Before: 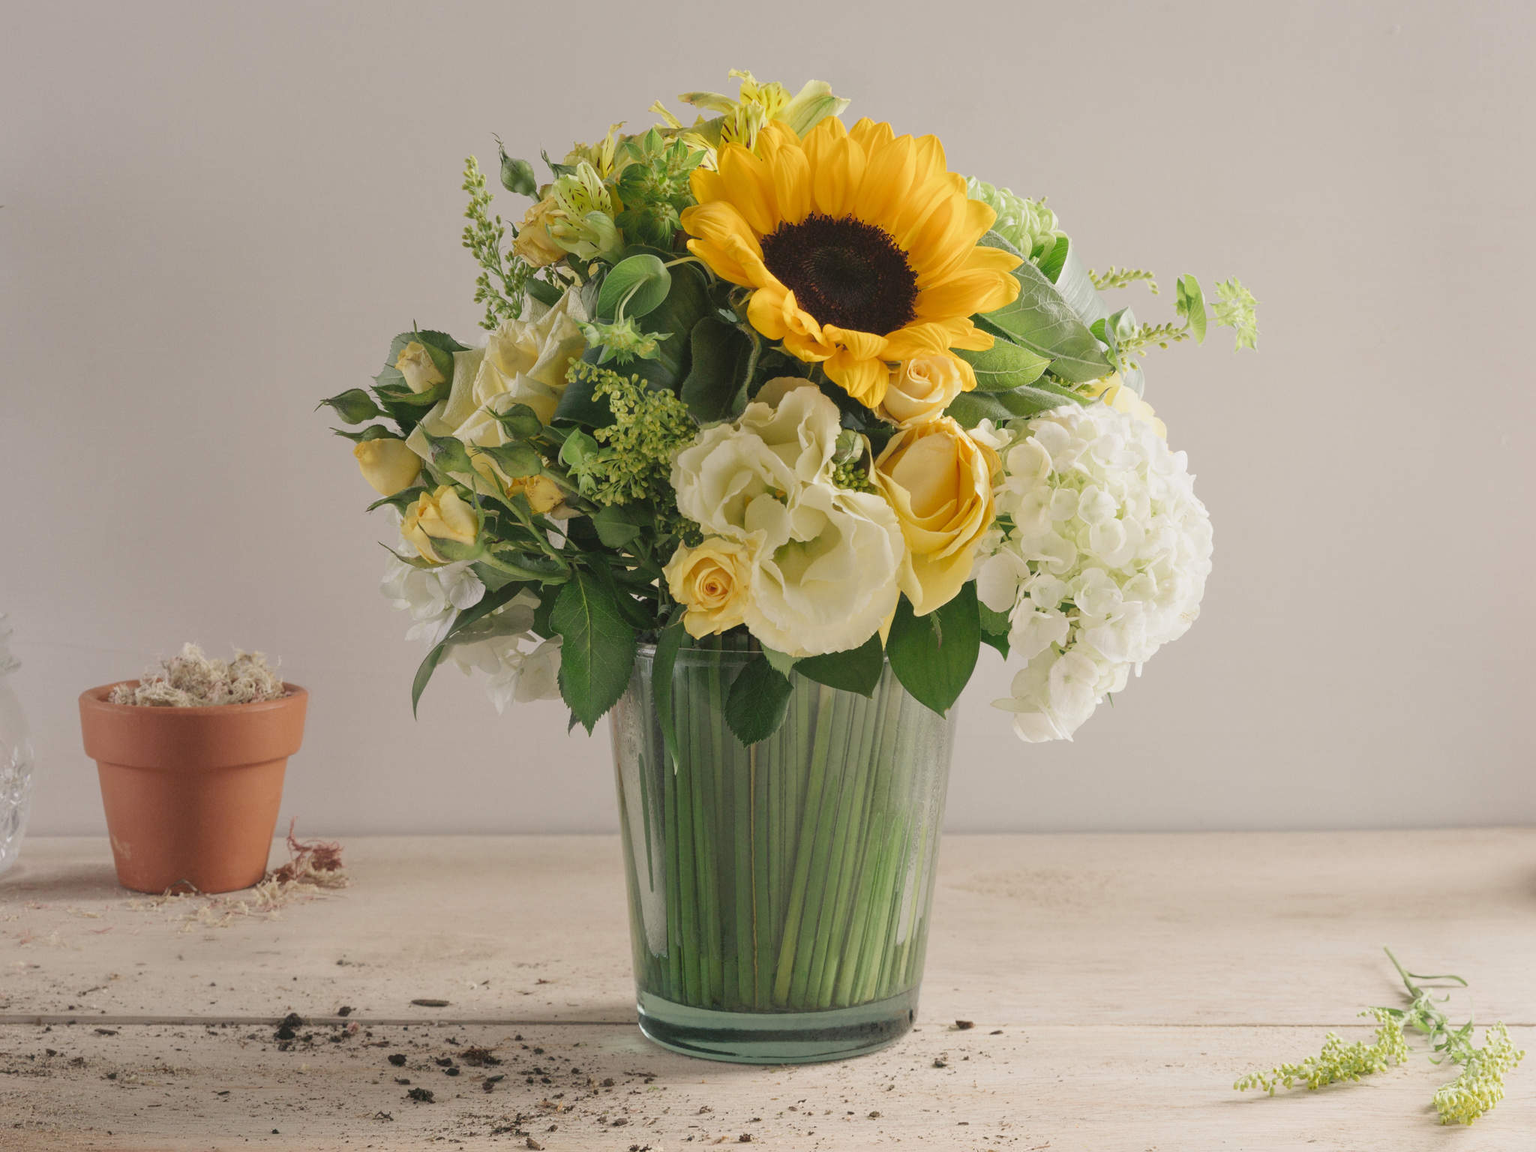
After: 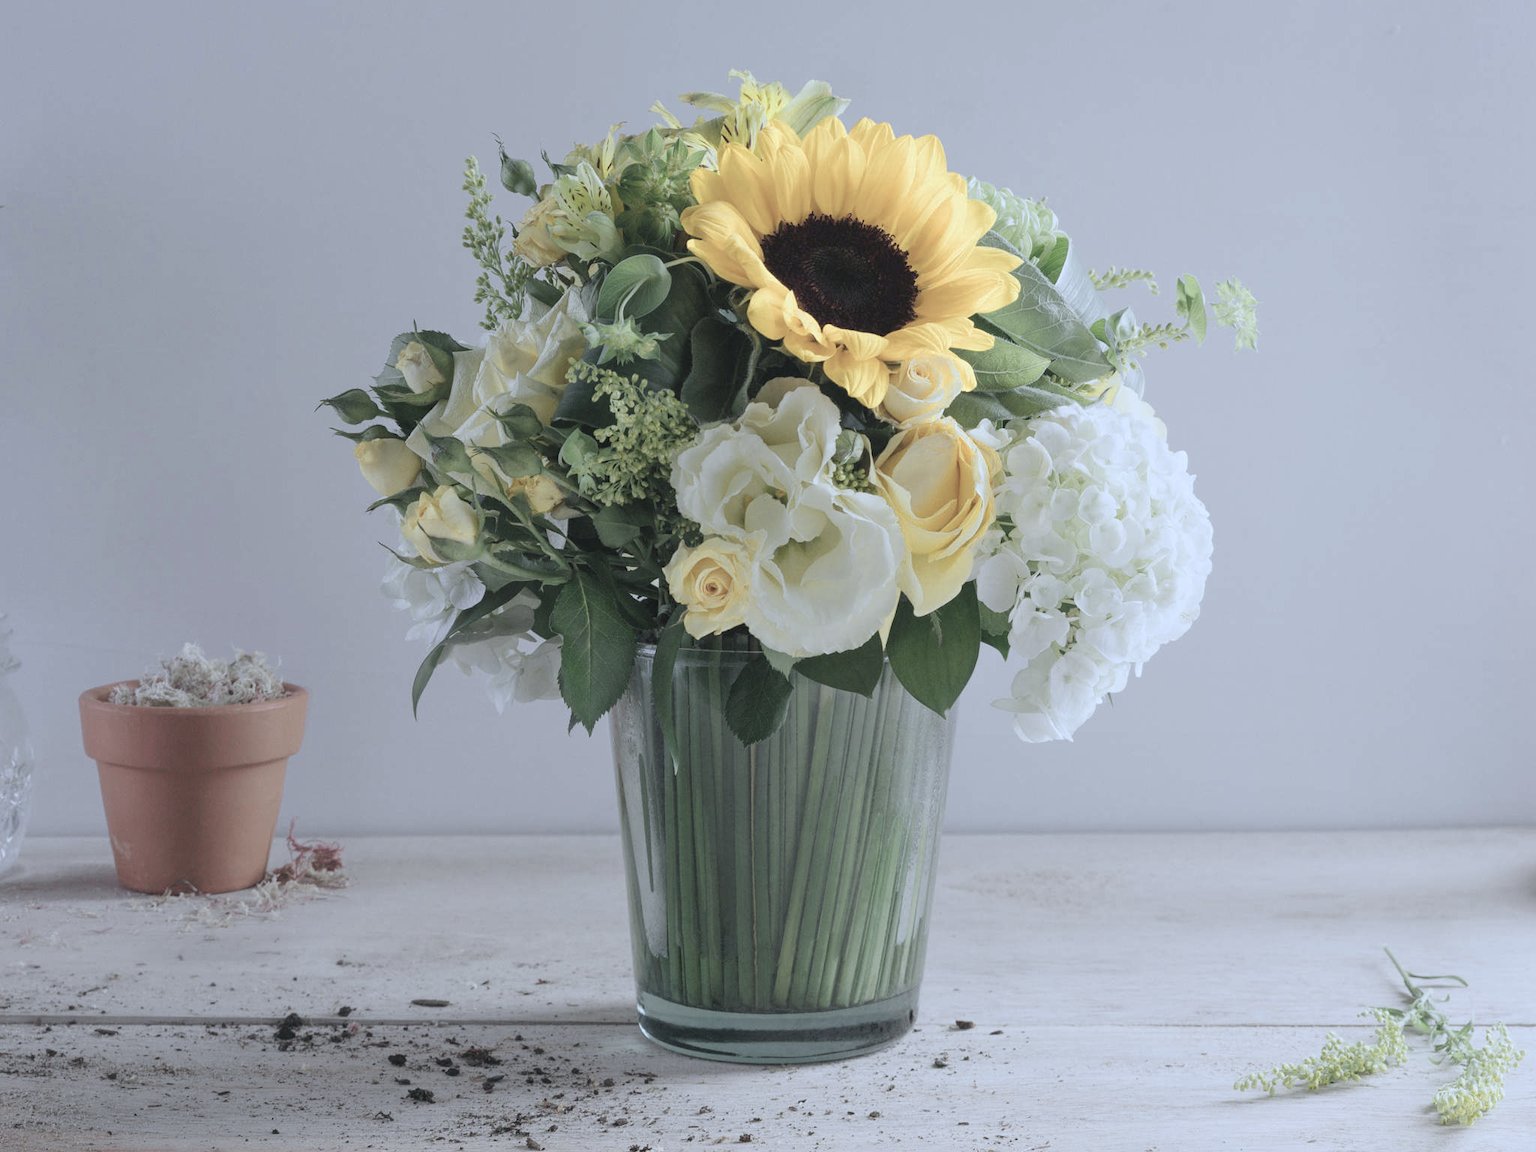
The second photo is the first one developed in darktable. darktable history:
color calibration: x 0.37, y 0.382, temperature 4313.32 K
color zones: curves: ch0 [(0, 0.6) (0.129, 0.585) (0.193, 0.596) (0.429, 0.5) (0.571, 0.5) (0.714, 0.5) (0.857, 0.5) (1, 0.6)]; ch1 [(0, 0.453) (0.112, 0.245) (0.213, 0.252) (0.429, 0.233) (0.571, 0.231) (0.683, 0.242) (0.857, 0.296) (1, 0.453)]
white balance: red 0.926, green 1.003, blue 1.133
color balance: output saturation 110%
